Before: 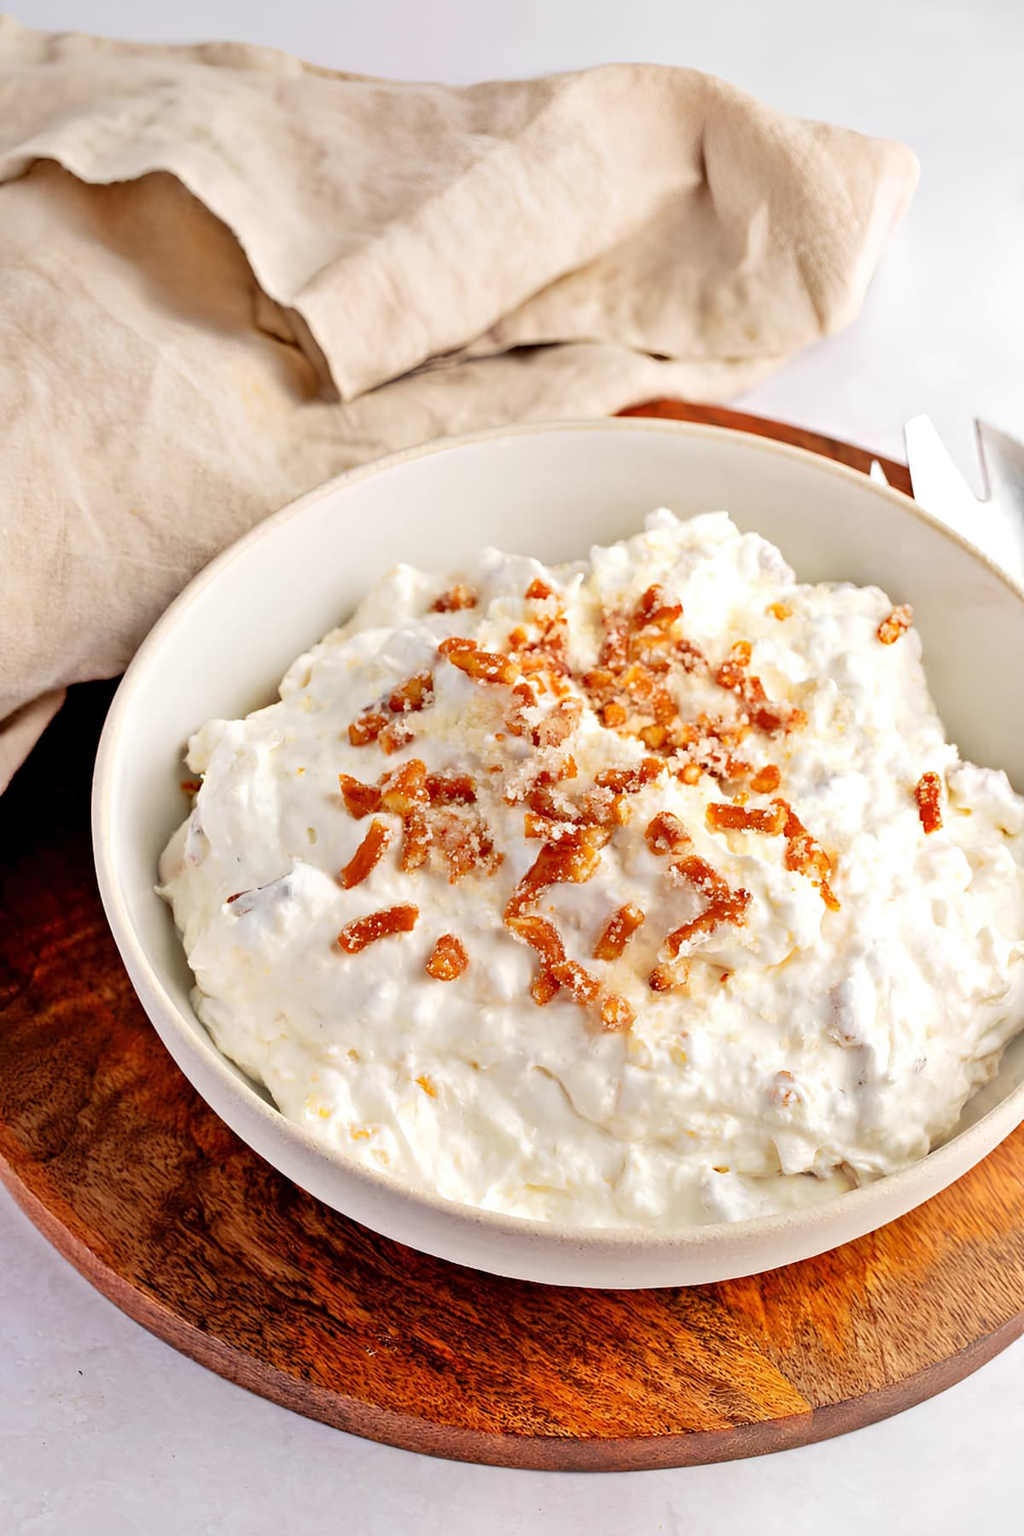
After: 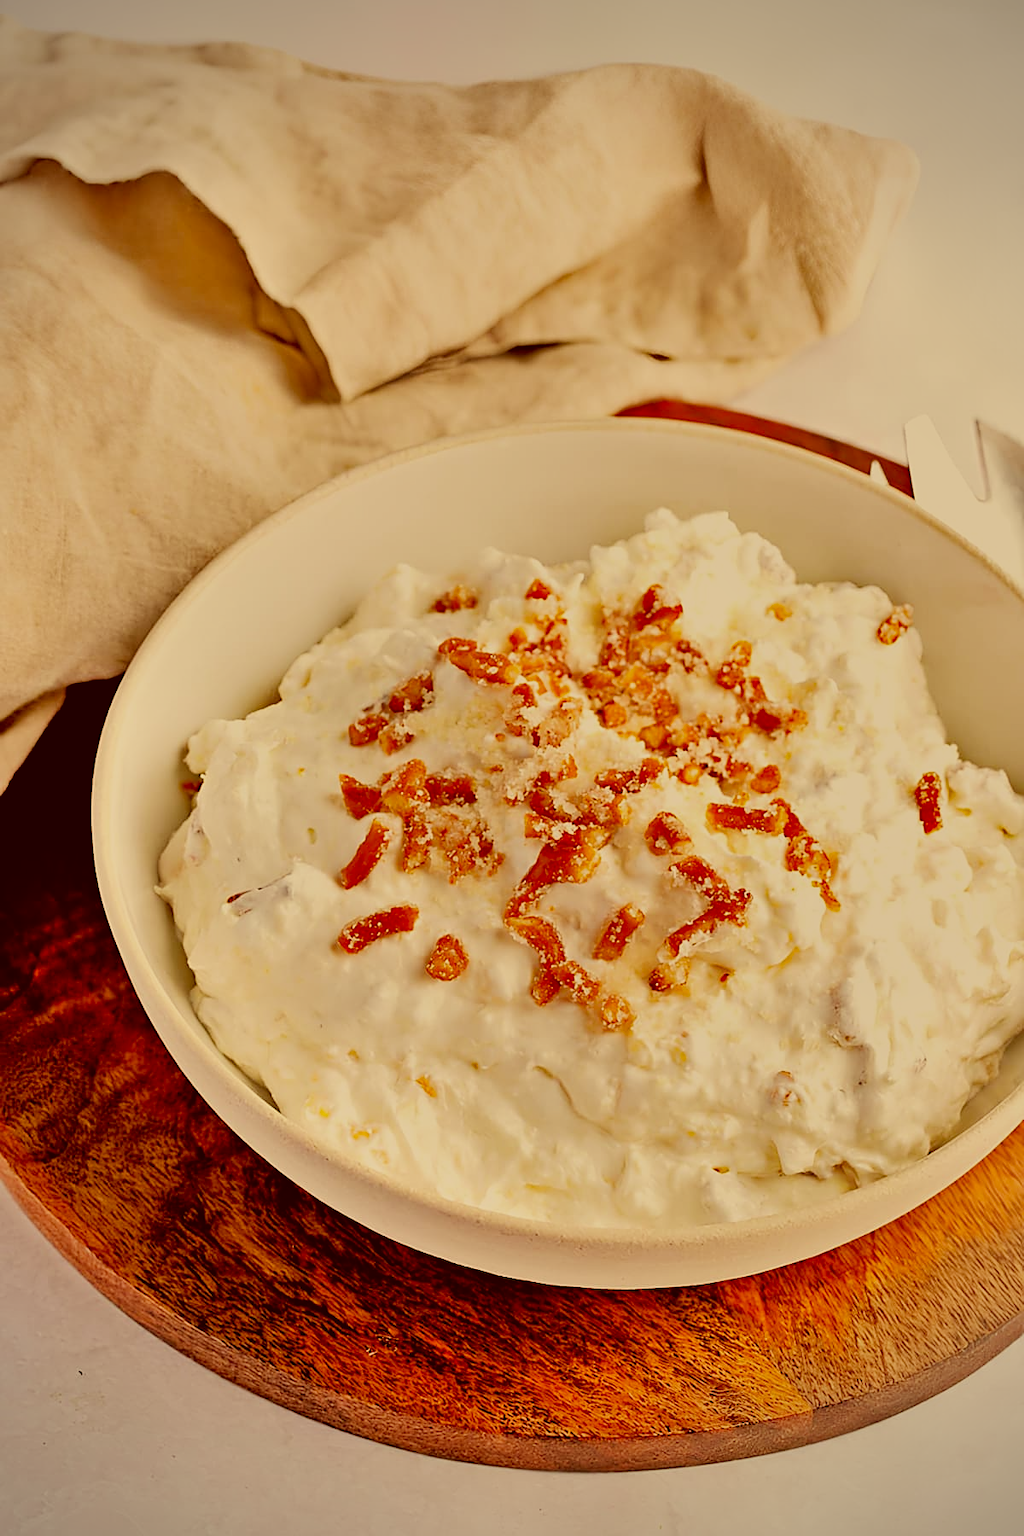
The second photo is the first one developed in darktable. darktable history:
vignetting: brightness -0.413, saturation -0.311
color correction: highlights a* 1.16, highlights b* 25, shadows a* 15.24, shadows b* 24.62
filmic rgb: black relative exposure -7.65 EV, white relative exposure 4.56 EV, threshold 5.96 EV, hardness 3.61, enable highlight reconstruction true
contrast equalizer: y [[0.6 ×6], [0.55 ×6], [0 ×6], [0 ×6], [0 ×6]], mix -0.182
sharpen: on, module defaults
shadows and highlights: low approximation 0.01, soften with gaussian
